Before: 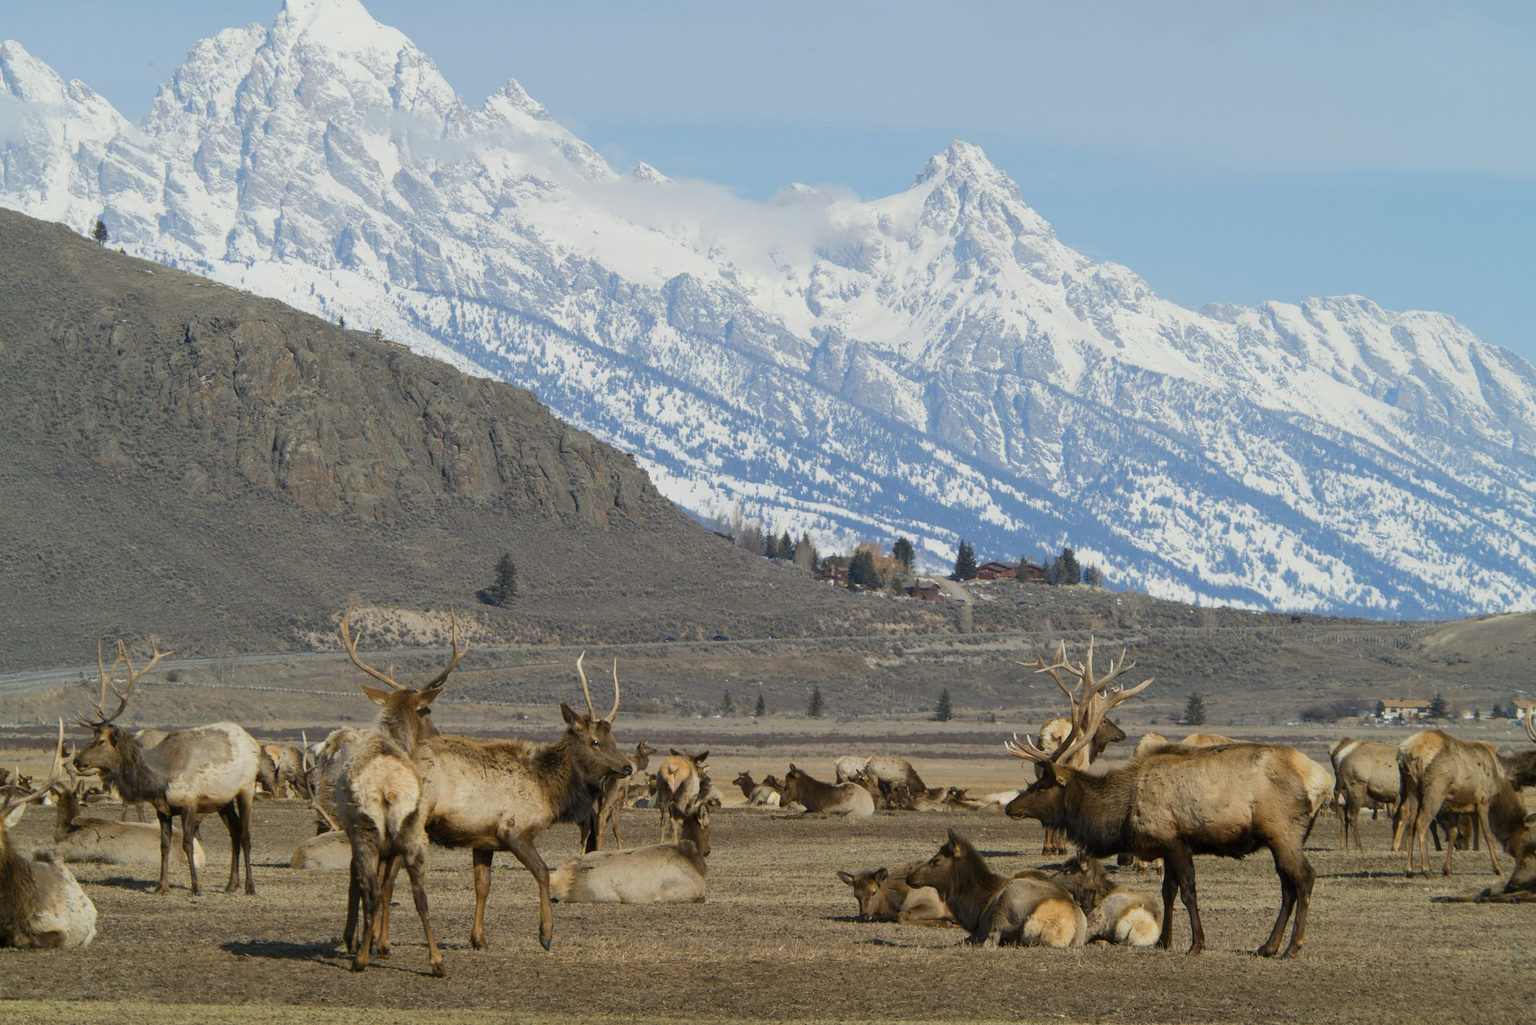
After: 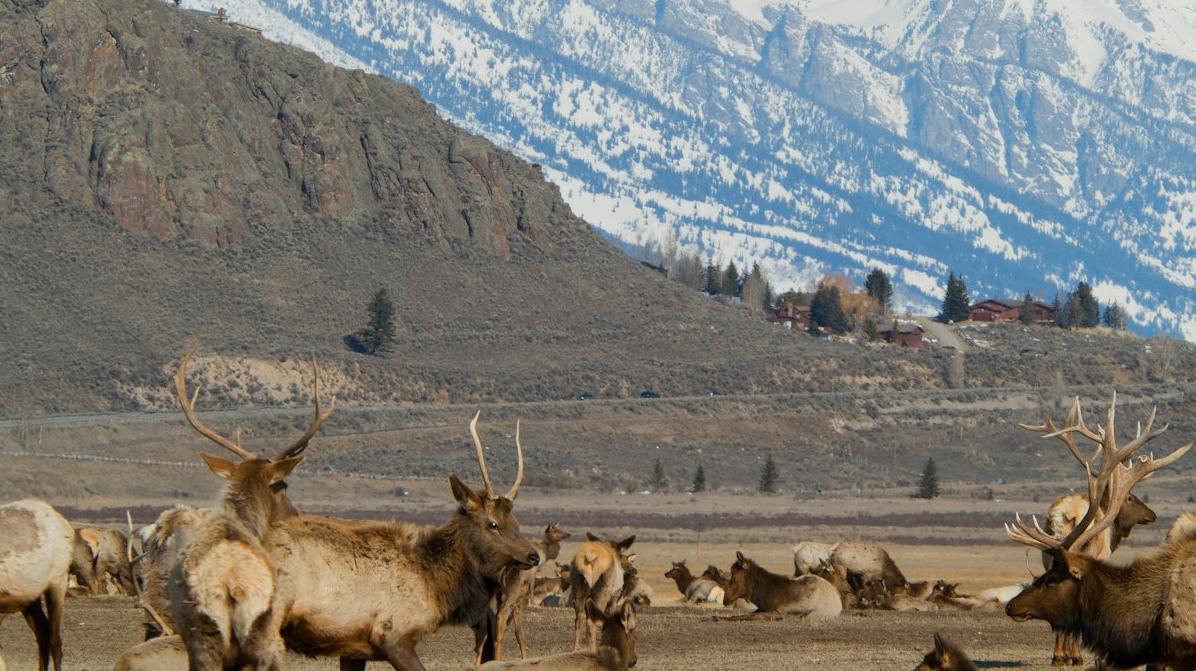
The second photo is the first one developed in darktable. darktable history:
crop: left 13.101%, top 31.523%, right 24.578%, bottom 16.072%
